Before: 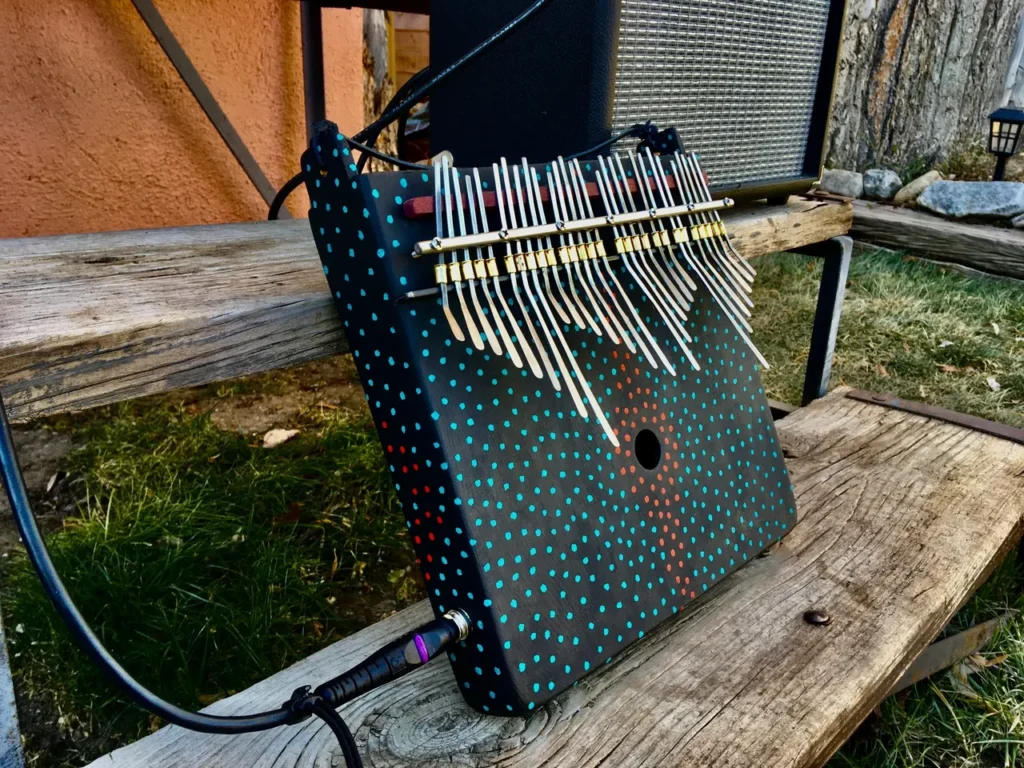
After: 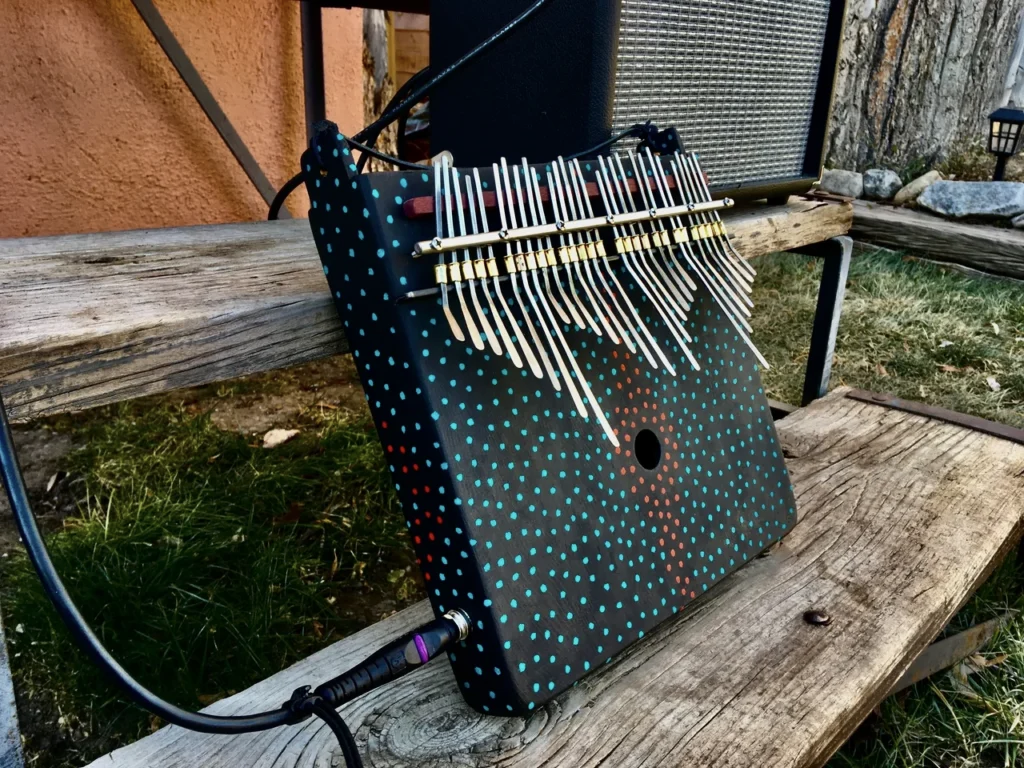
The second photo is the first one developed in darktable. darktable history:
contrast brightness saturation: contrast 0.11, saturation -0.17
tone equalizer: on, module defaults
